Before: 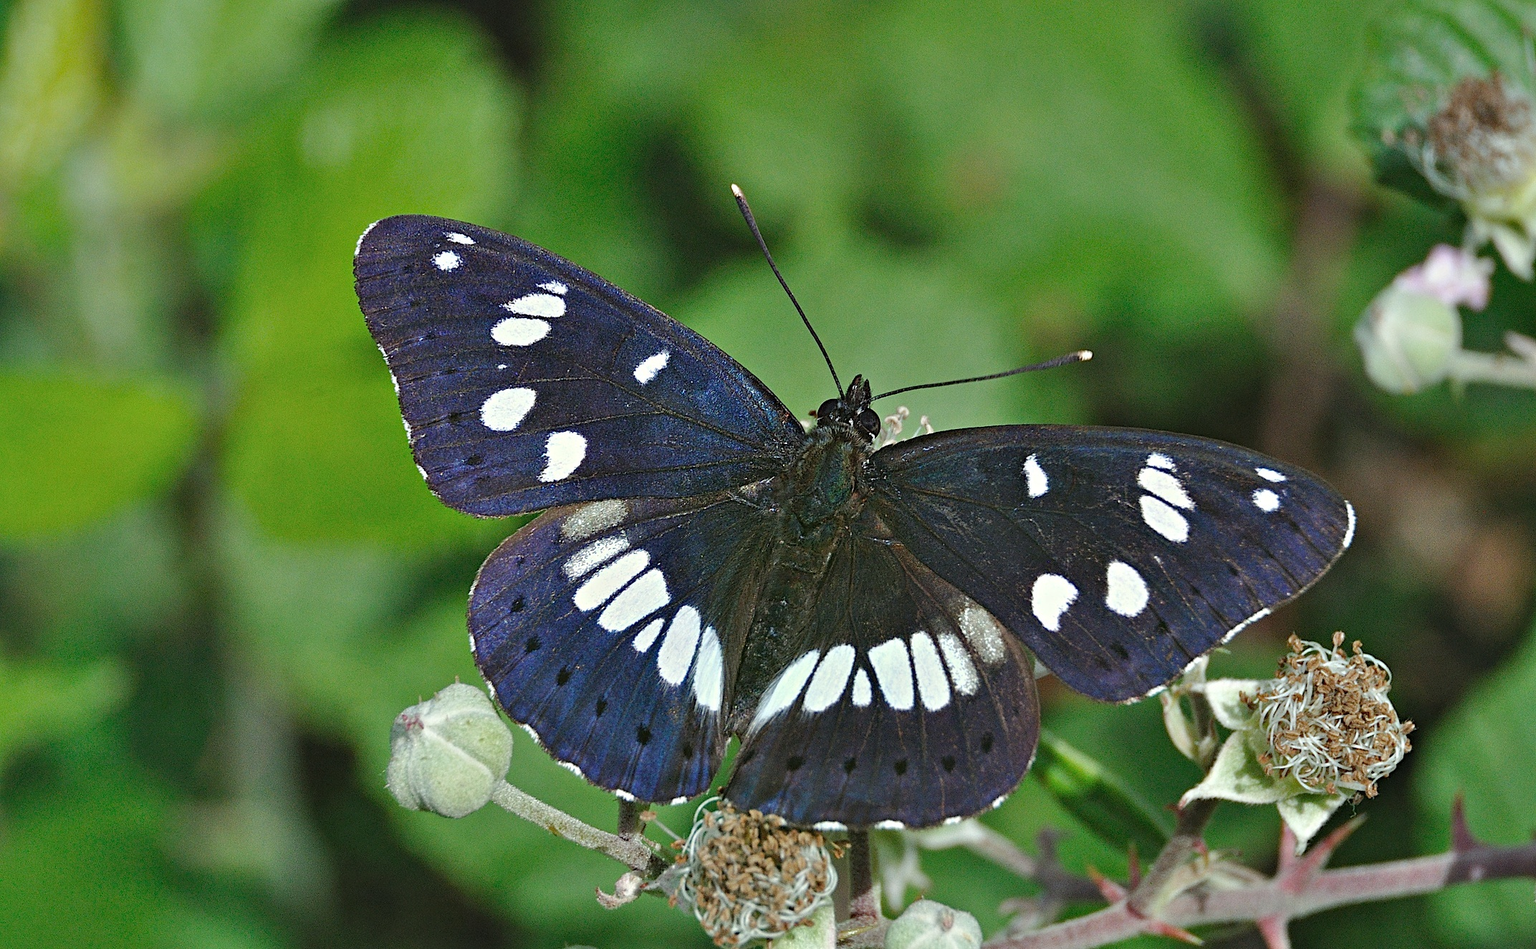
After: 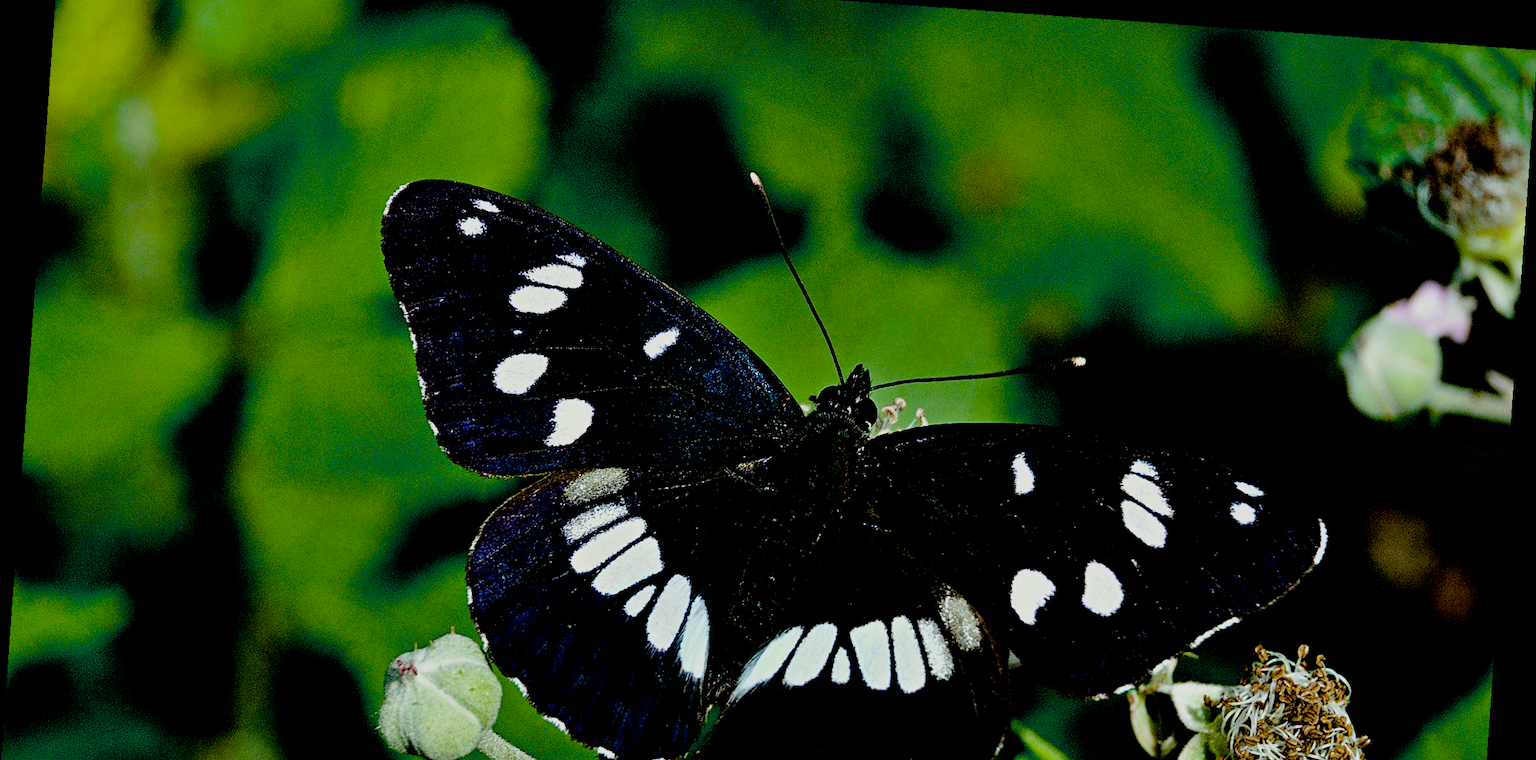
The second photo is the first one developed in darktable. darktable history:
crop: left 0.387%, top 5.469%, bottom 19.809%
color balance rgb: perceptual saturation grading › global saturation 30%, global vibrance 10%
filmic rgb: black relative exposure -5 EV, hardness 2.88, contrast 1.3, highlights saturation mix -30%
exposure: black level correction 0.1, exposure -0.092 EV, compensate highlight preservation false
rotate and perspective: rotation 4.1°, automatic cropping off
